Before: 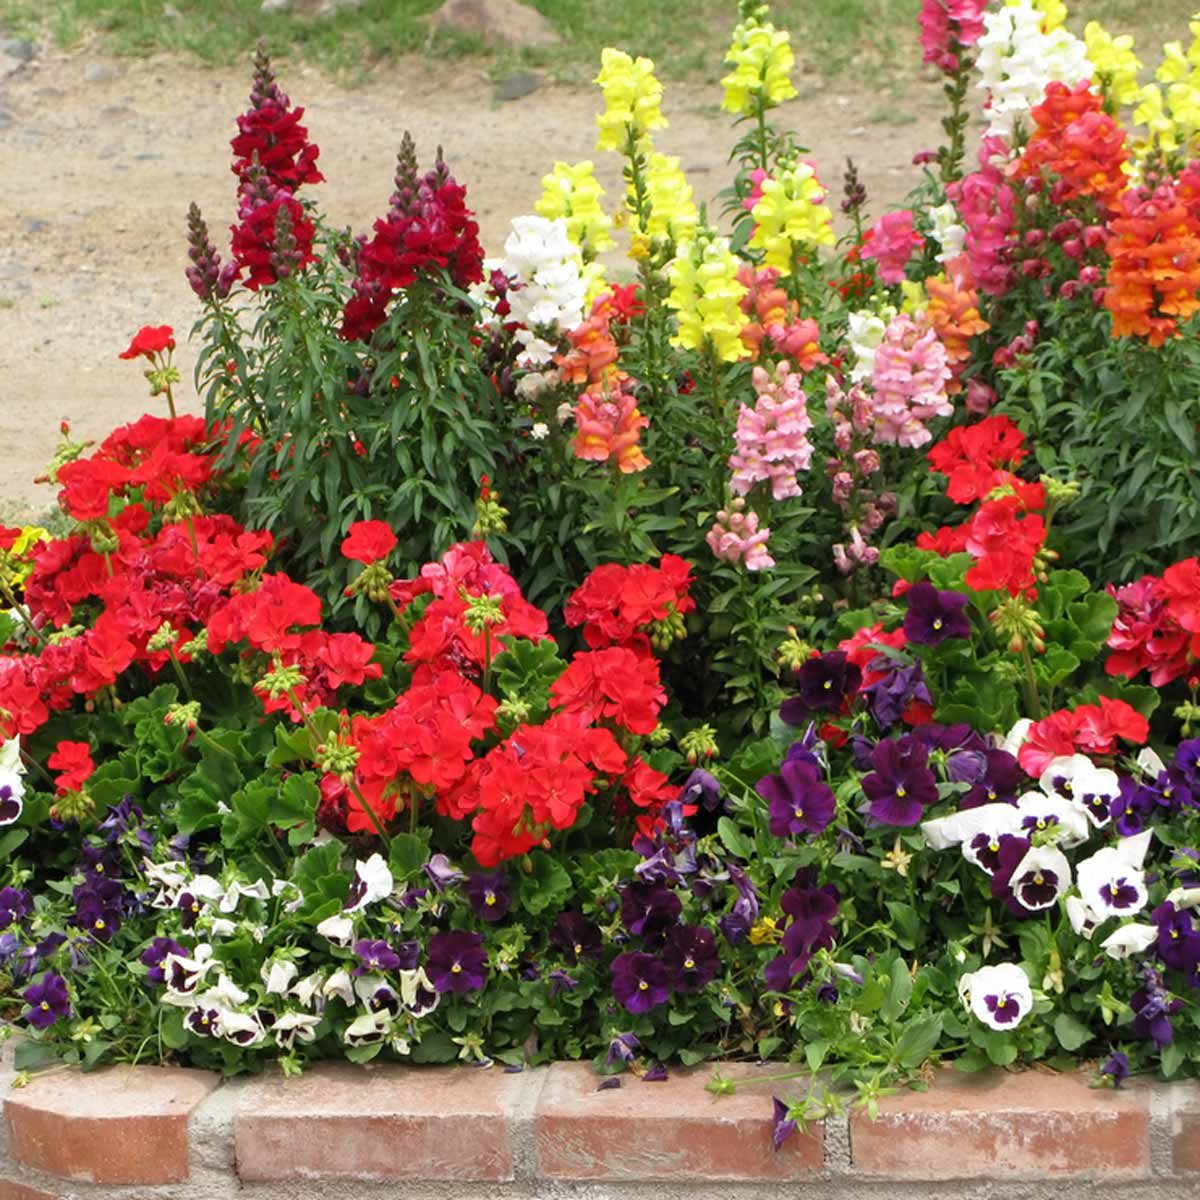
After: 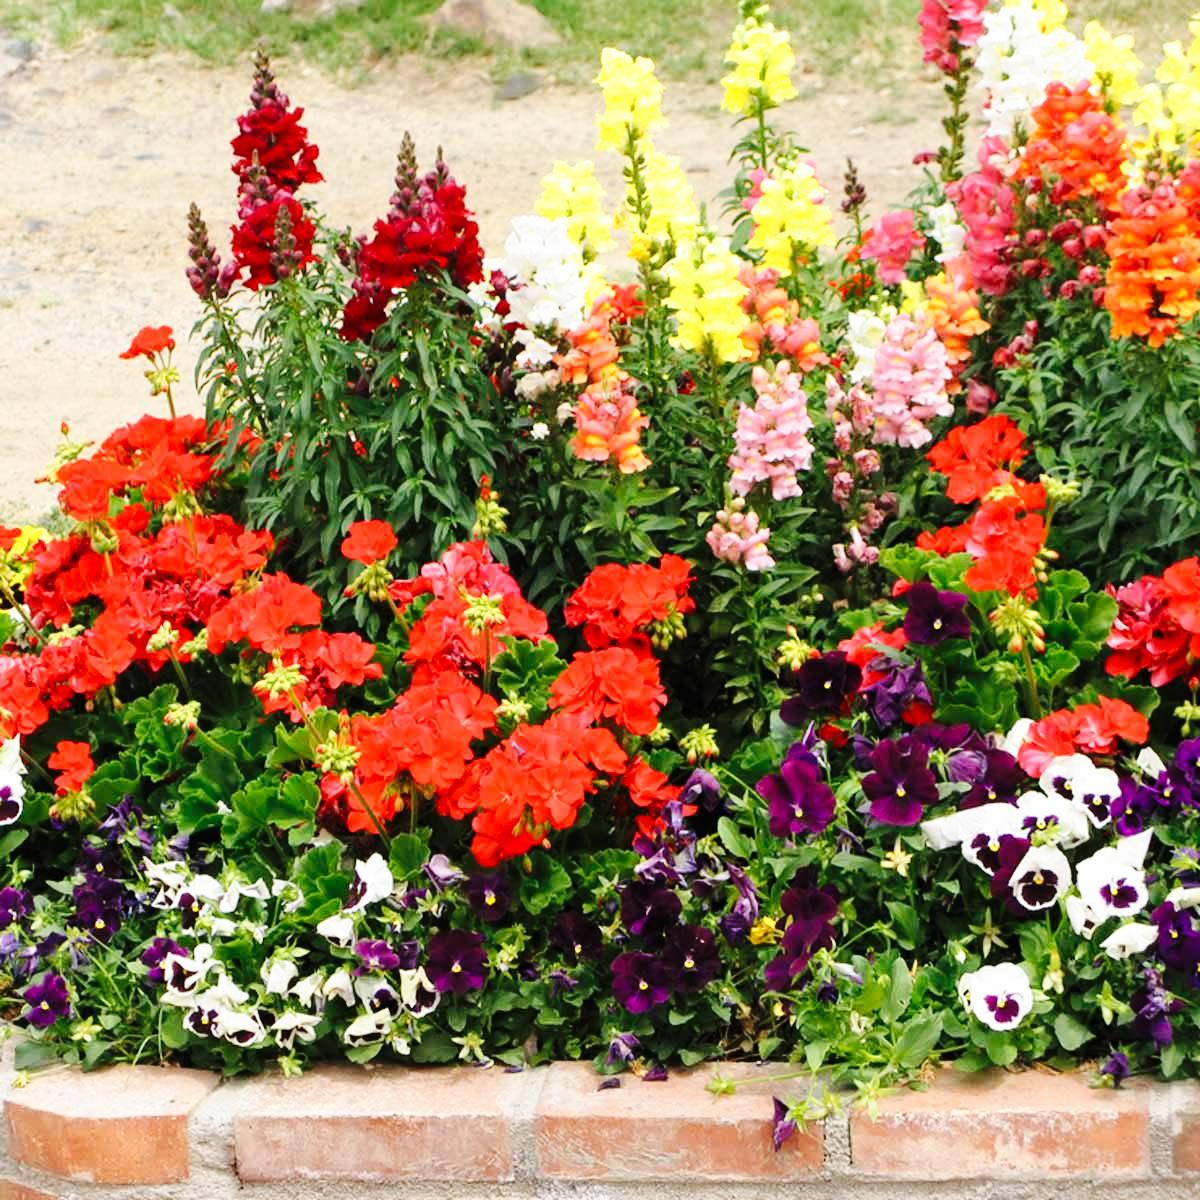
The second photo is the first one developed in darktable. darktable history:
color zones: curves: ch0 [(0.018, 0.548) (0.197, 0.654) (0.425, 0.447) (0.605, 0.658) (0.732, 0.579)]; ch1 [(0.105, 0.531) (0.224, 0.531) (0.386, 0.39) (0.618, 0.456) (0.732, 0.456) (0.956, 0.421)]; ch2 [(0.039, 0.583) (0.215, 0.465) (0.399, 0.544) (0.465, 0.548) (0.614, 0.447) (0.724, 0.43) (0.882, 0.623) (0.956, 0.632)], mix -60.13%
base curve: curves: ch0 [(0, 0) (0.036, 0.025) (0.121, 0.166) (0.206, 0.329) (0.605, 0.79) (1, 1)], preserve colors none
